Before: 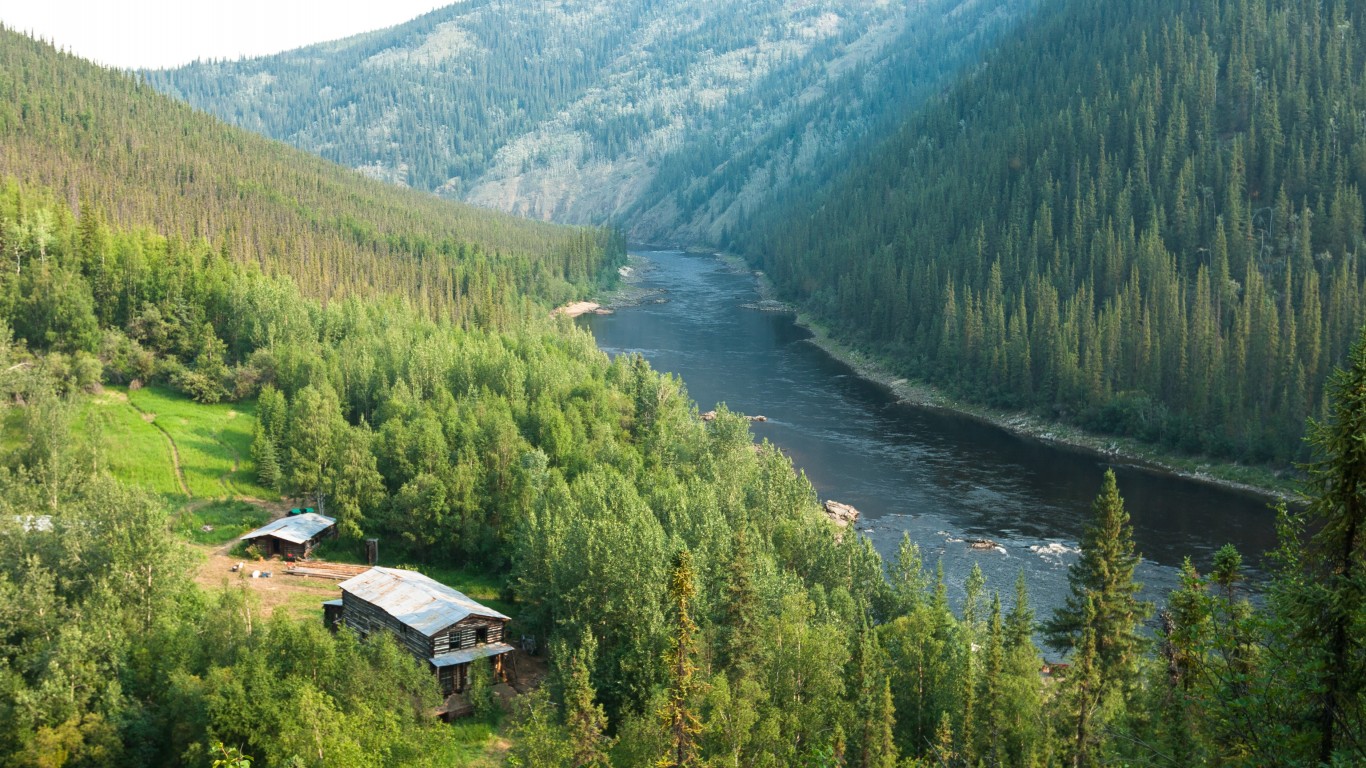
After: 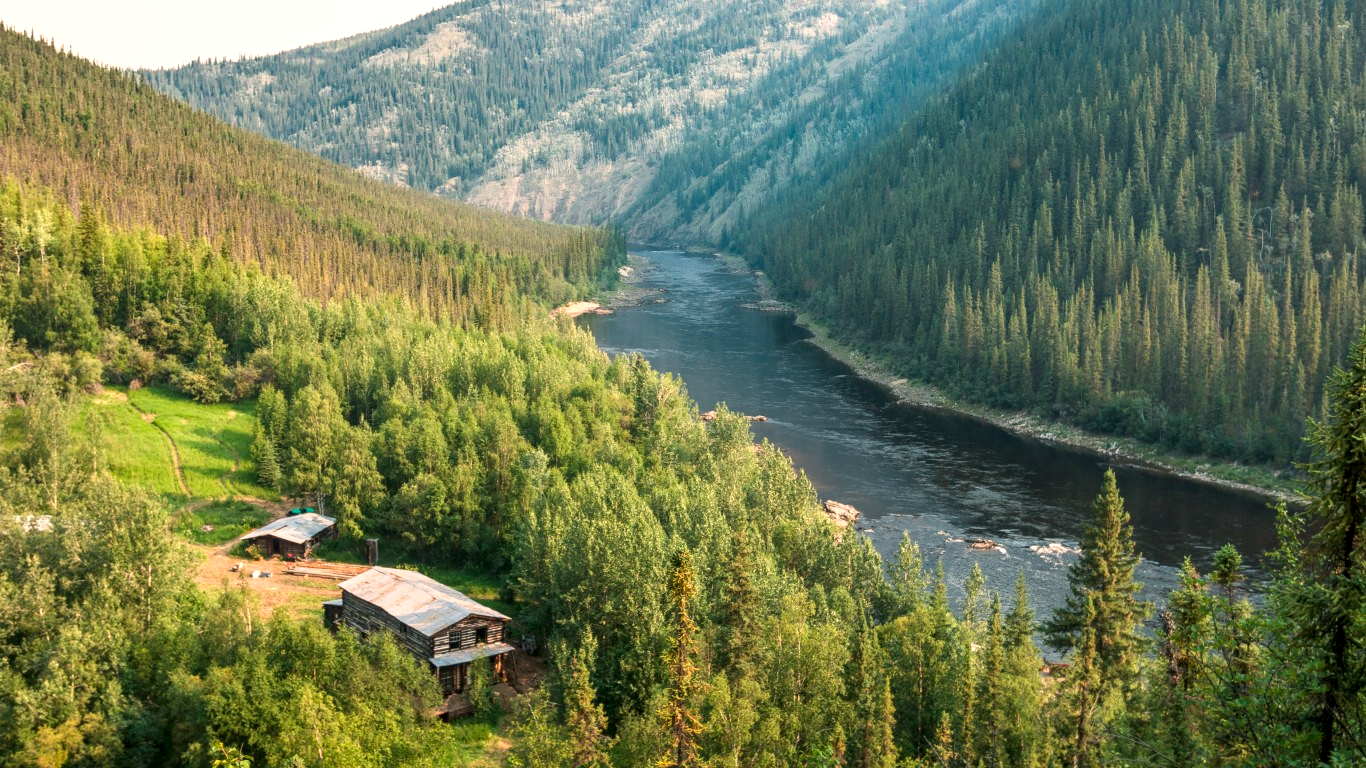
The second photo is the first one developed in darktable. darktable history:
local contrast: detail 130%
contrast brightness saturation: contrast 0.04, saturation 0.07
shadows and highlights: low approximation 0.01, soften with gaussian
white balance: red 1.127, blue 0.943
